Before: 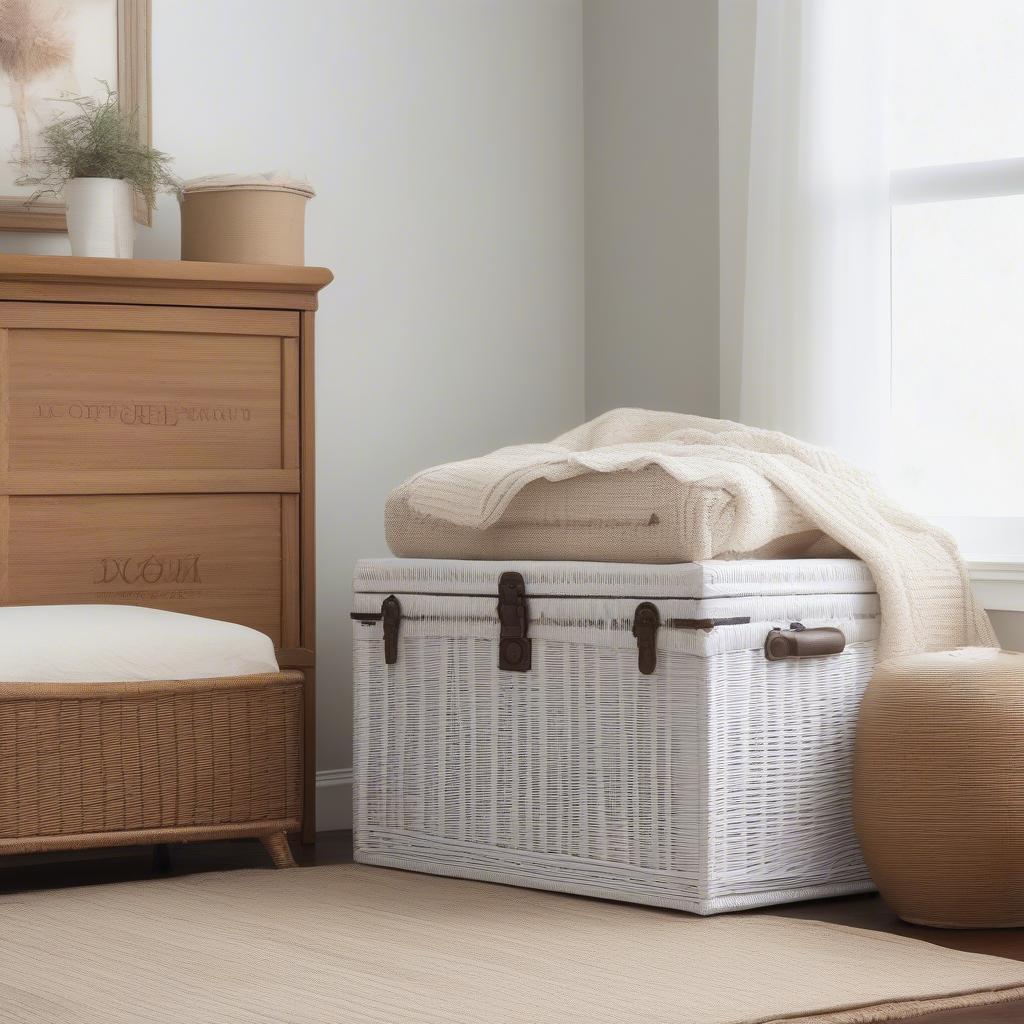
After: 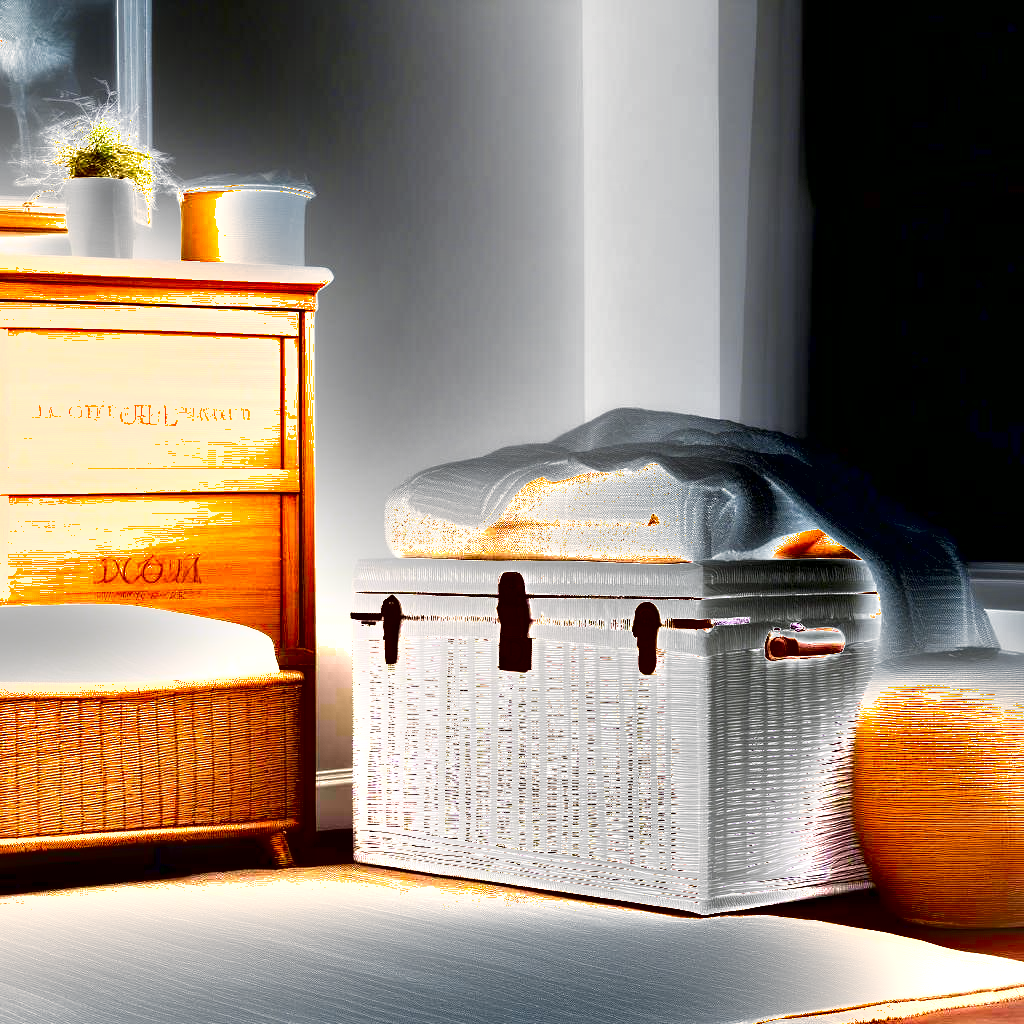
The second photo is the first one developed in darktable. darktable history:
color balance rgb: shadows lift › luminance -10.017%, highlights gain › chroma 0.21%, highlights gain › hue 330.95°, linear chroma grading › global chroma 9.813%, perceptual saturation grading › global saturation 19.611%
local contrast: mode bilateral grid, contrast 21, coarseness 50, detail 150%, midtone range 0.2
shadows and highlights: shadows 22.74, highlights -49.23, soften with gaussian
contrast brightness saturation: brightness -0.016, saturation 0.365
exposure: black level correction 0.001, exposure 2.634 EV, compensate highlight preservation false
